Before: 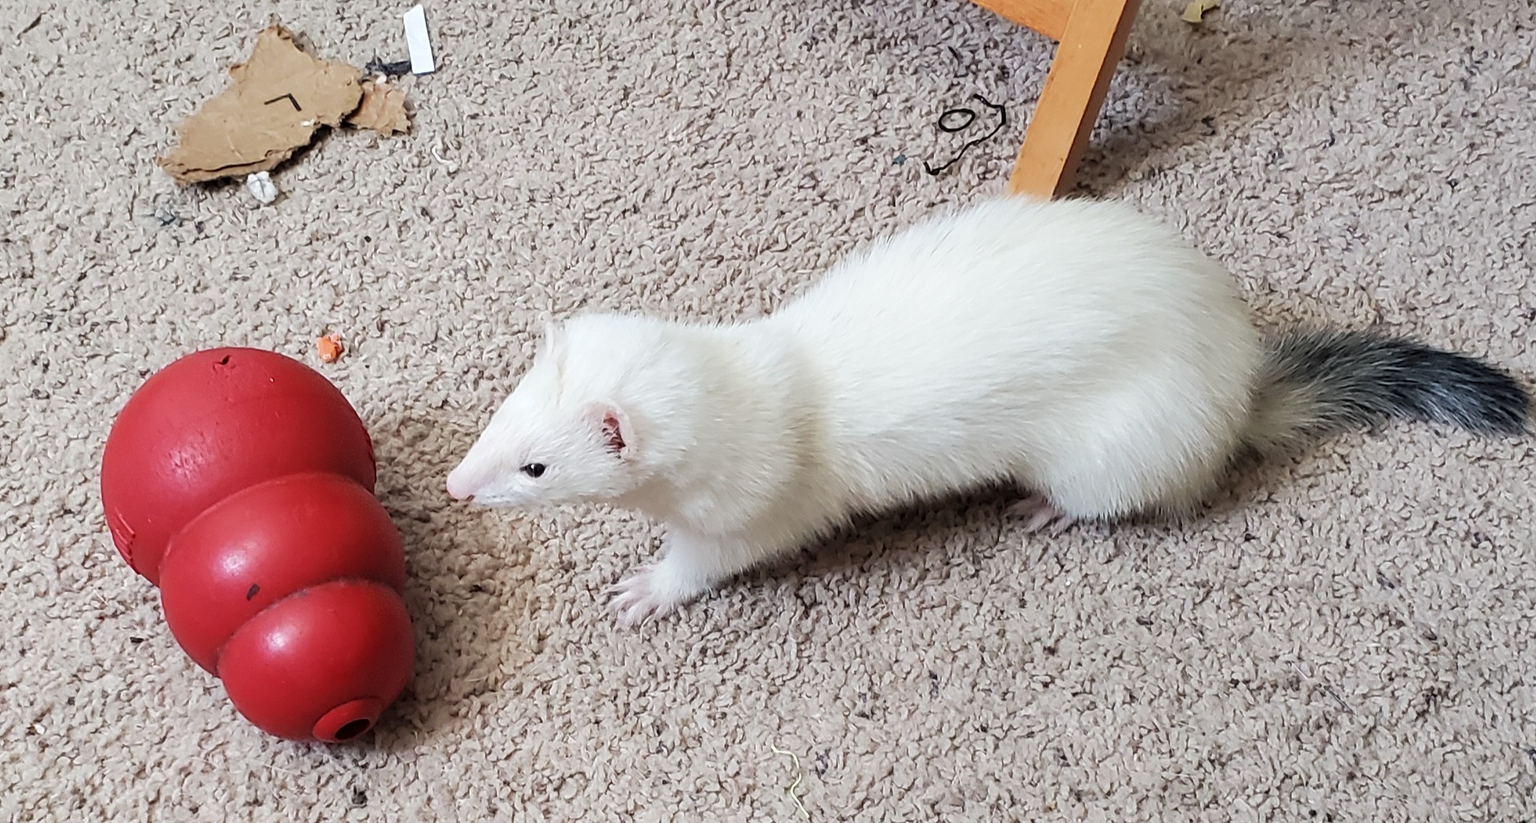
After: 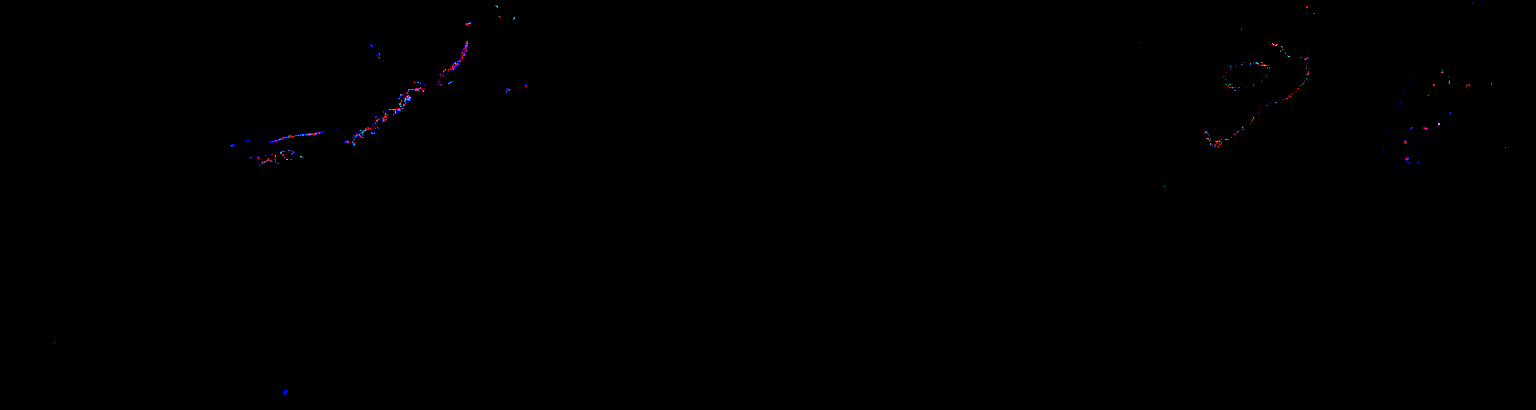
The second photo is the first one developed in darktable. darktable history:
shadows and highlights: shadows 22.3, highlights -48.41, highlights color adjustment 45.83%, soften with gaussian
levels: levels [0.062, 0.494, 0.925]
crop: left 0.51%, top 7.646%, right 23.337%, bottom 54.374%
exposure: exposure 7.939 EV, compensate highlight preservation false
